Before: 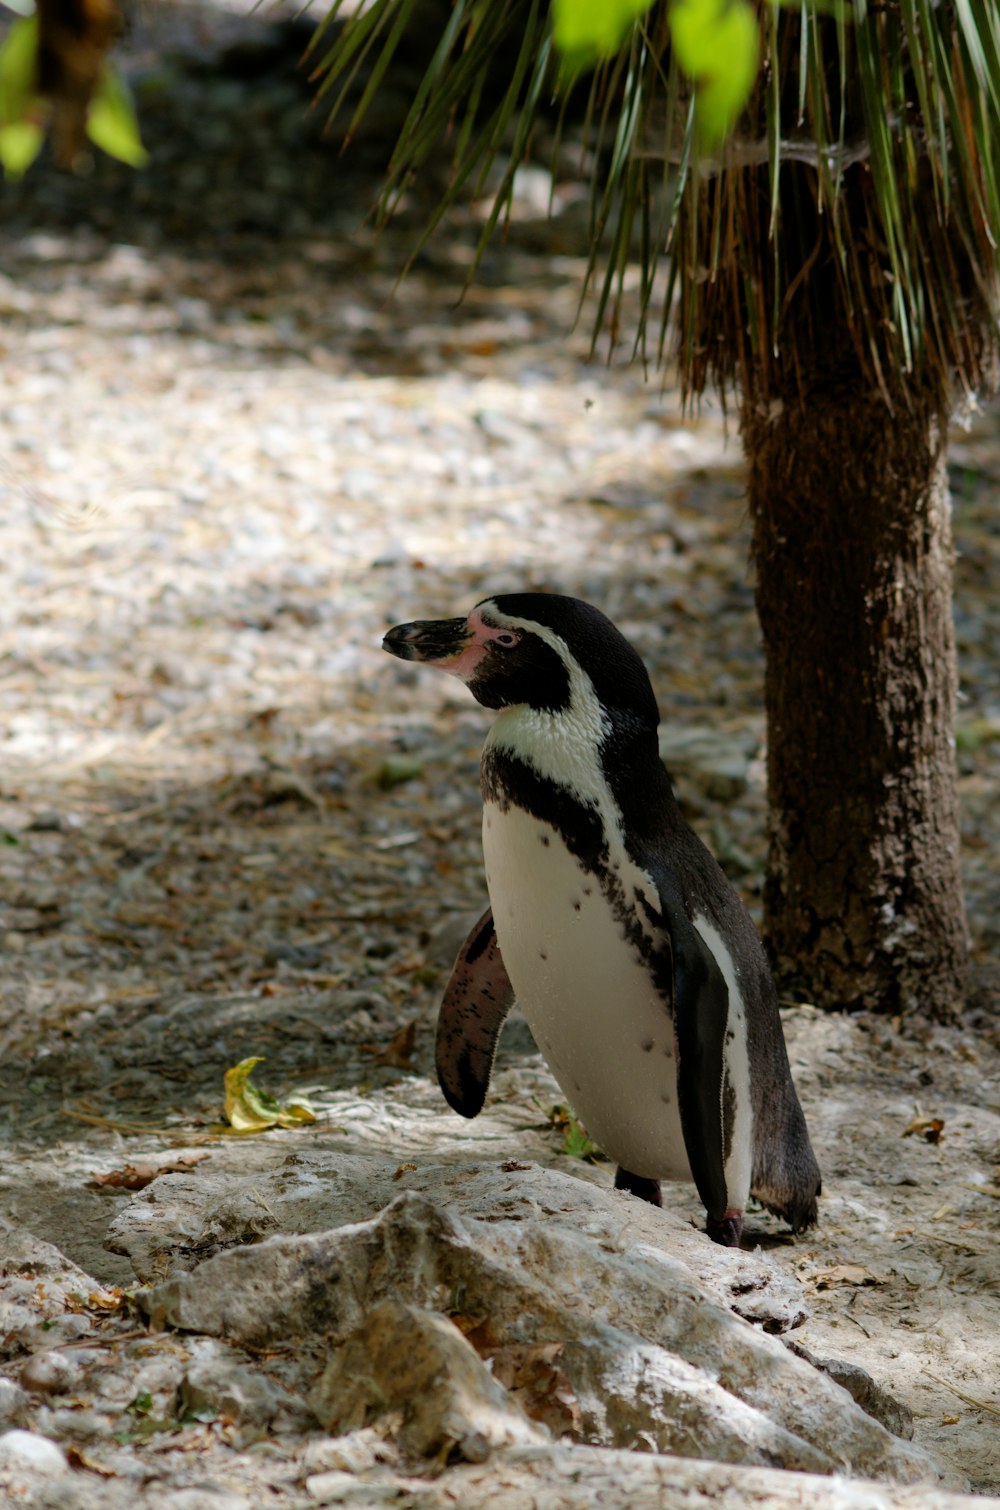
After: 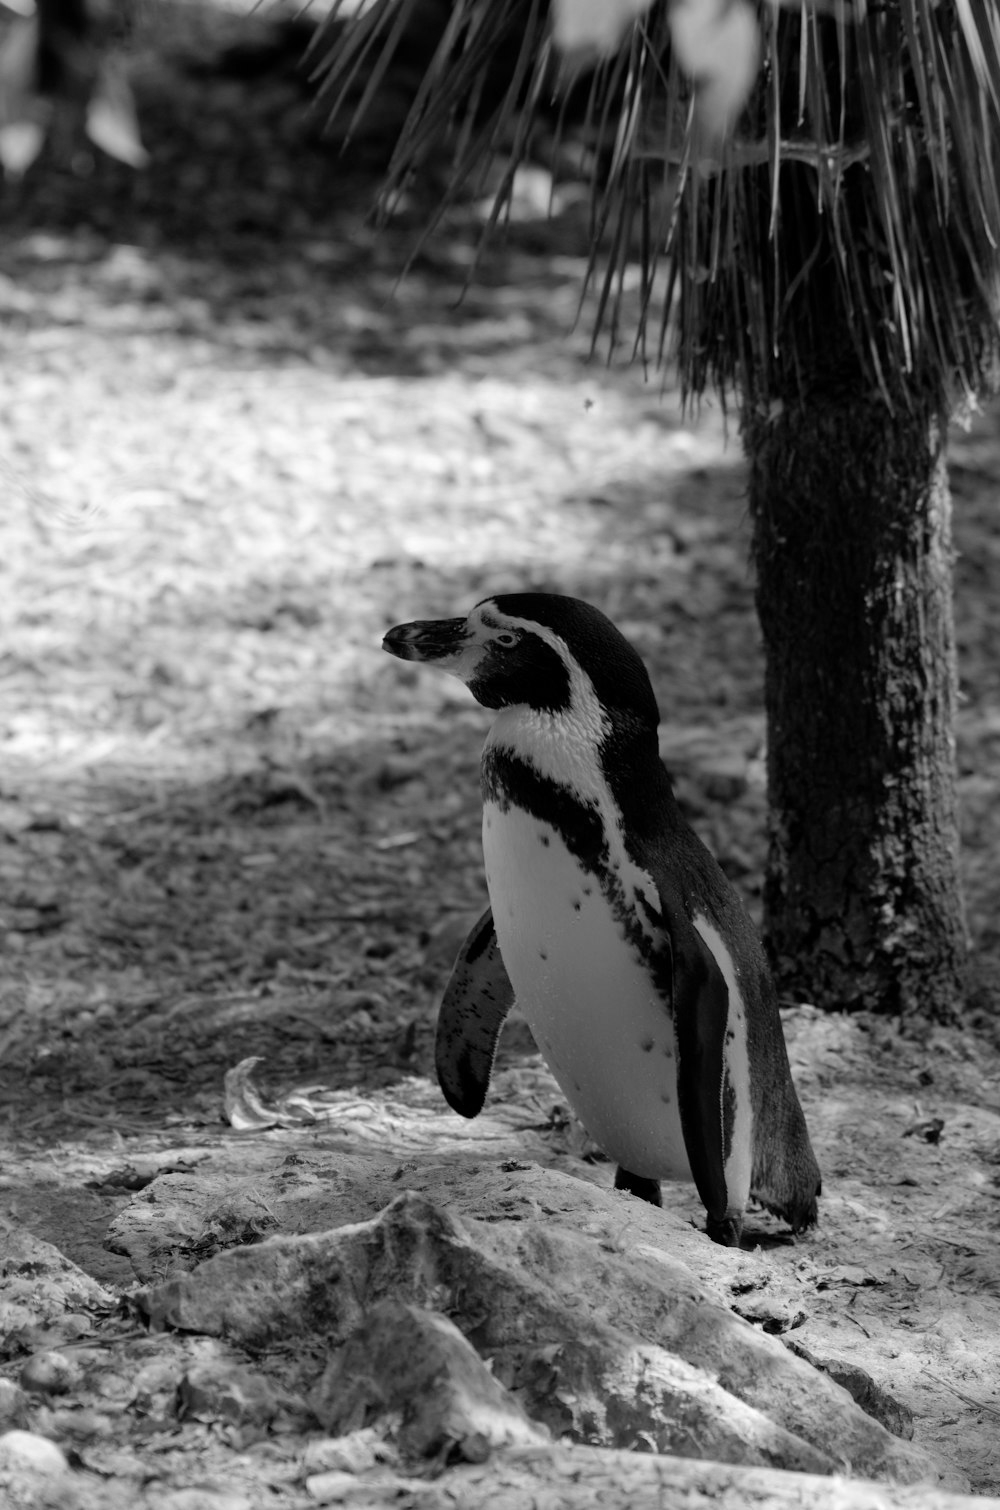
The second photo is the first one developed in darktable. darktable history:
monochrome: on, module defaults
color correction: saturation 0.8
